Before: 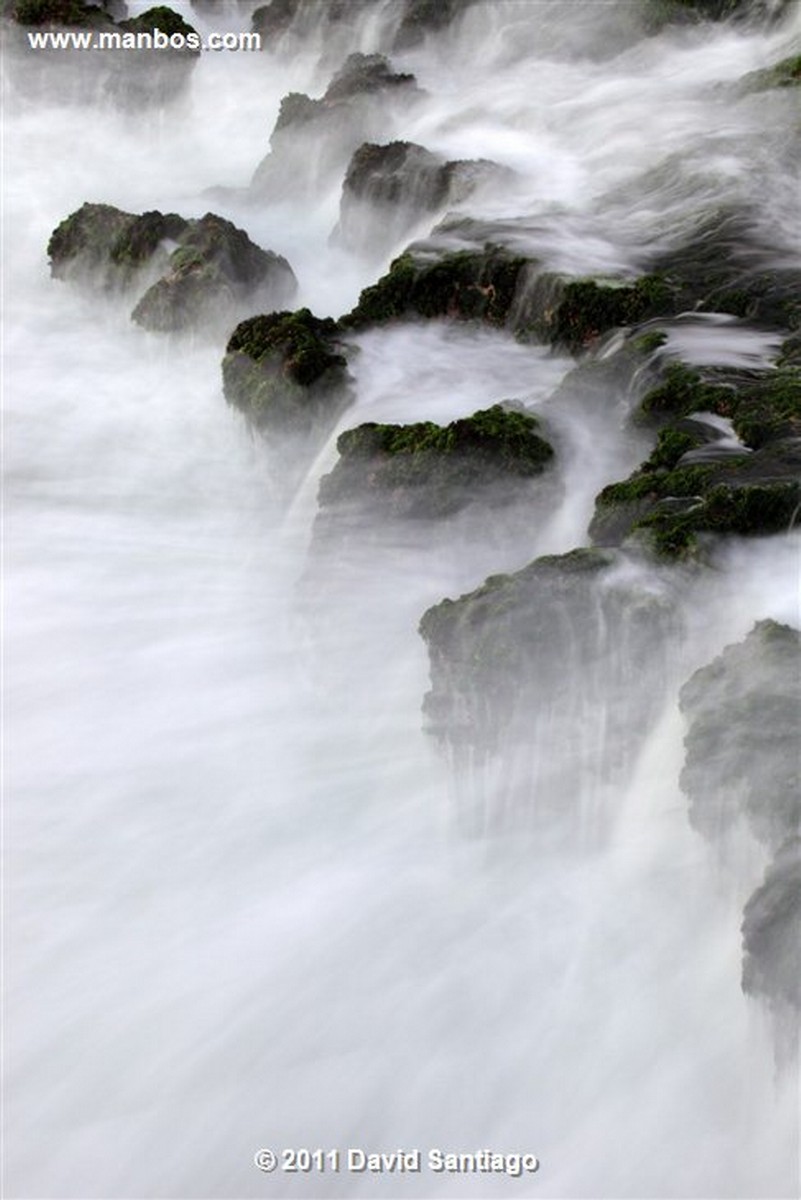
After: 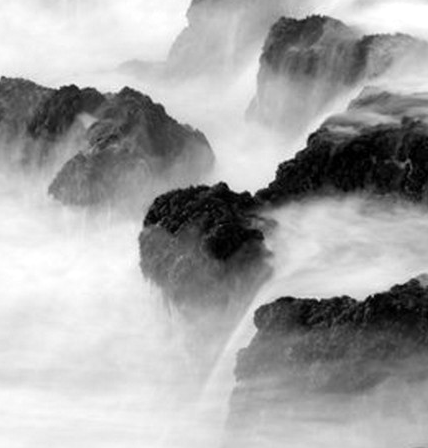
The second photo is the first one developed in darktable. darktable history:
crop: left 10.371%, top 10.533%, right 36.142%, bottom 52.067%
color calibration: output gray [0.23, 0.37, 0.4, 0], gray › normalize channels true, illuminant custom, x 0.392, y 0.392, temperature 3853.45 K, gamut compression 0.01
